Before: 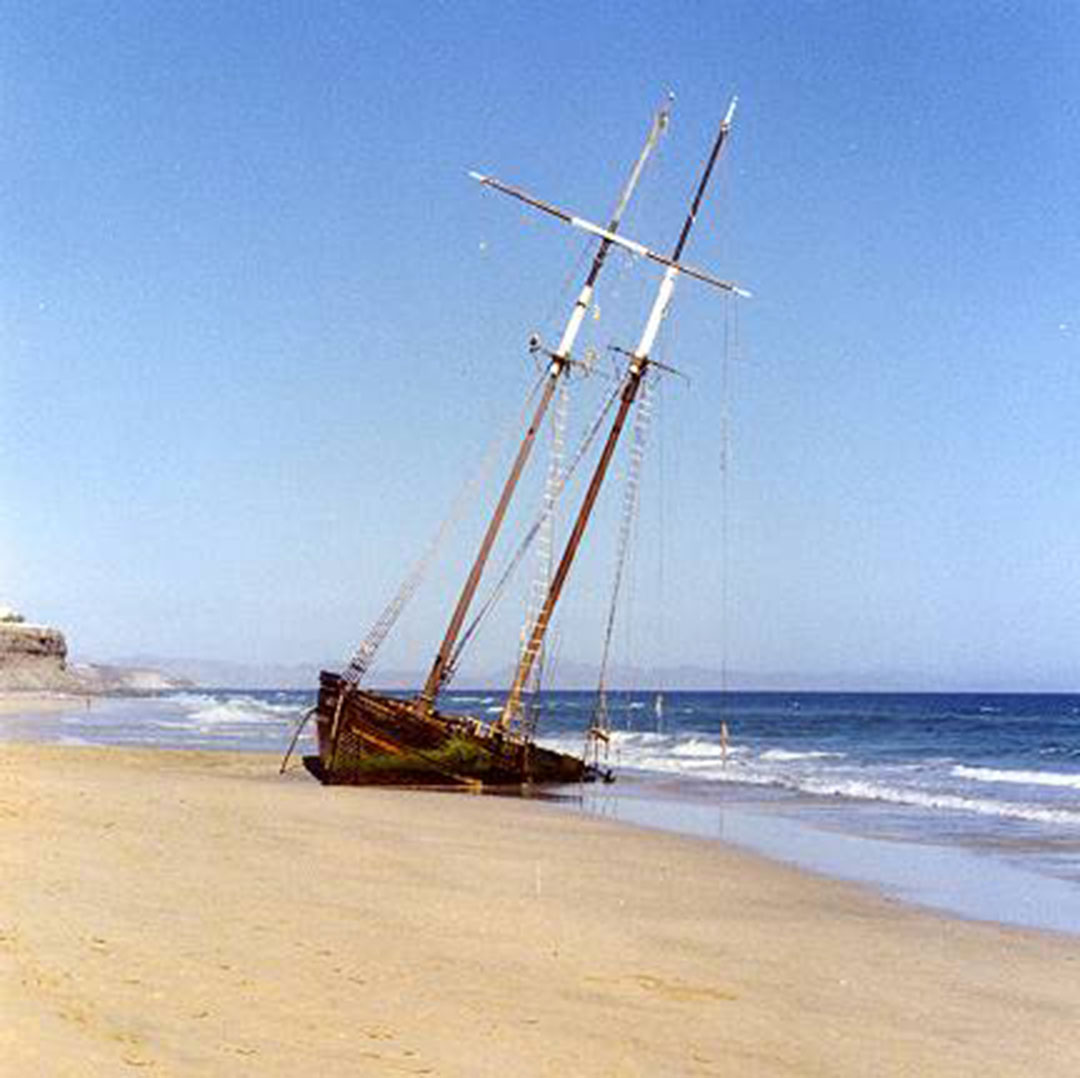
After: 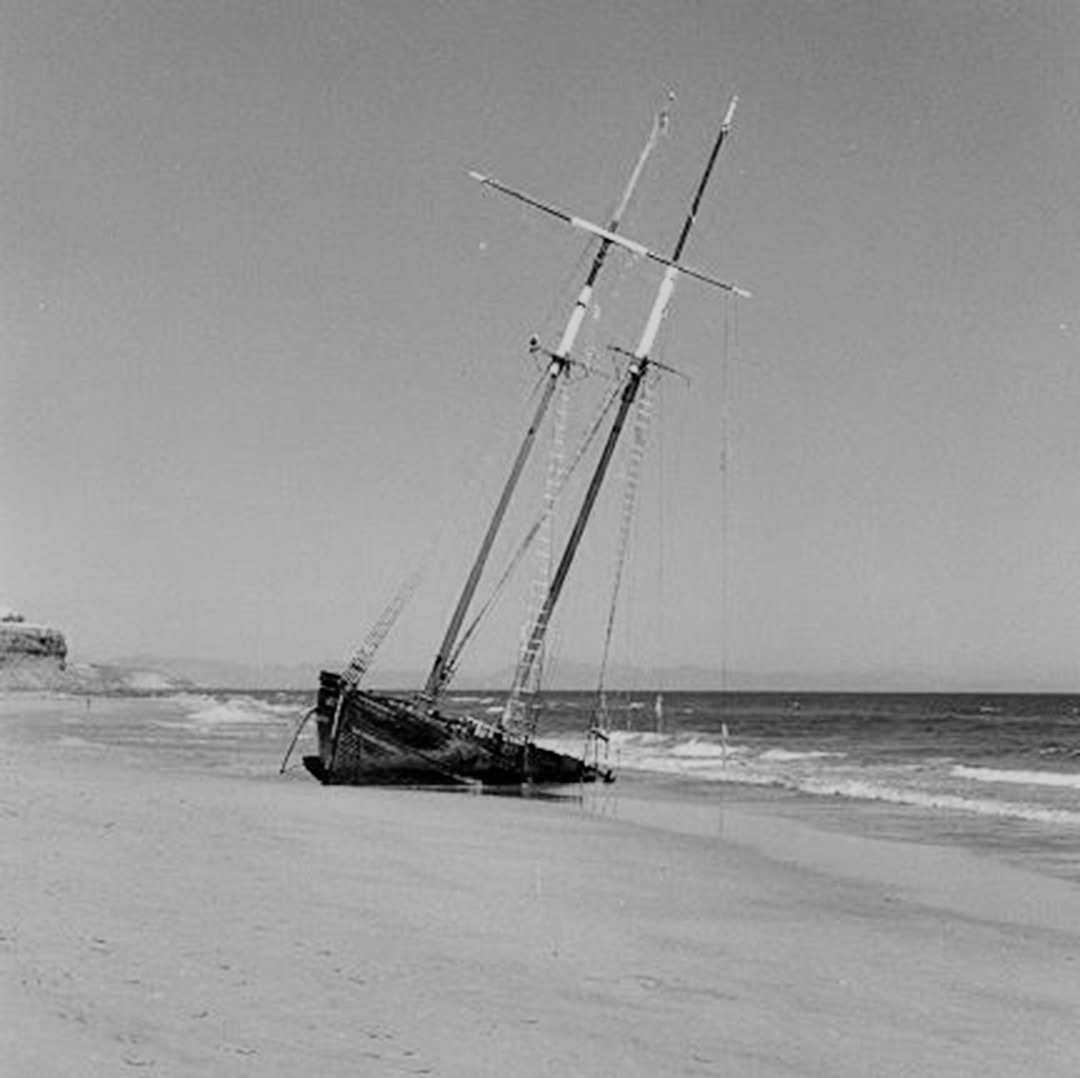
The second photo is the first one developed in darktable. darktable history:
color correction: saturation 0.85
shadows and highlights: highlights color adjustment 0%, low approximation 0.01, soften with gaussian
filmic rgb: black relative exposure -7.65 EV, white relative exposure 4.56 EV, hardness 3.61
monochrome: on, module defaults
color zones: curves: ch1 [(0, 0.153) (0.143, 0.15) (0.286, 0.151) (0.429, 0.152) (0.571, 0.152) (0.714, 0.151) (0.857, 0.151) (1, 0.153)]
